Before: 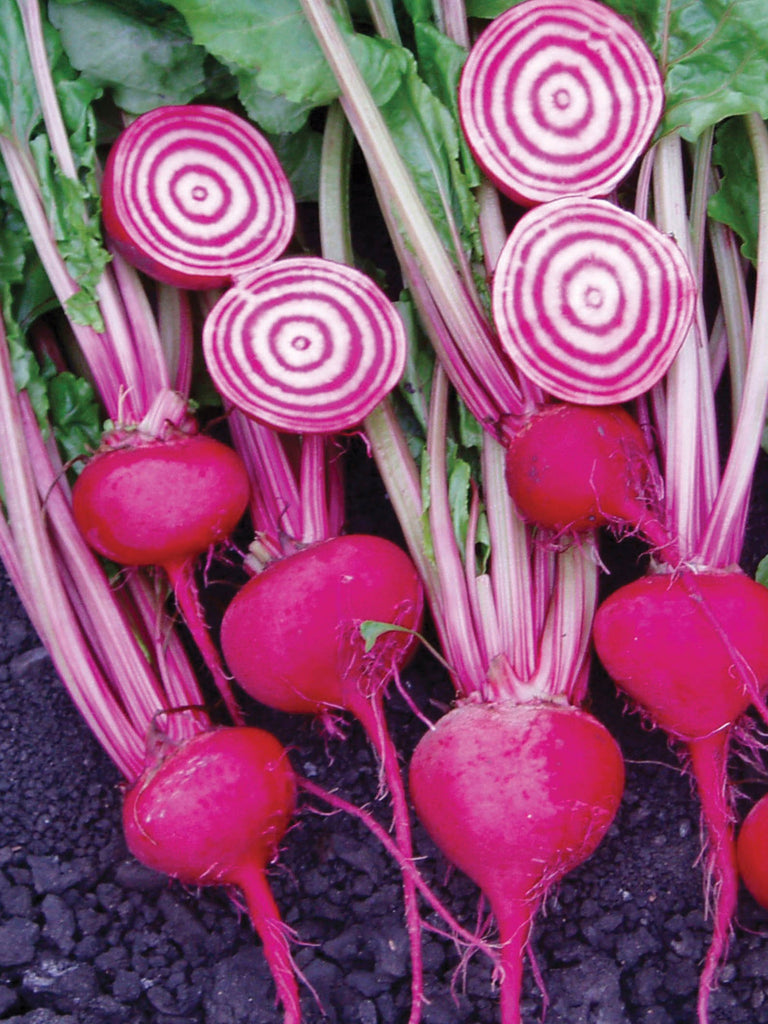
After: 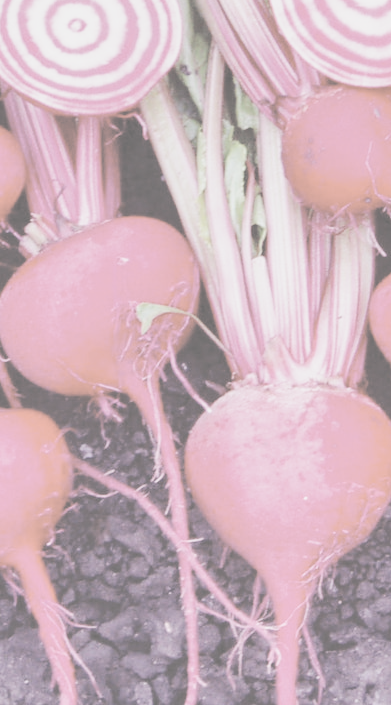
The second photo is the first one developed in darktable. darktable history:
crop and rotate: left 29.237%, top 31.152%, right 19.807%
base curve: curves: ch0 [(0, 0) (0.028, 0.03) (0.121, 0.232) (0.46, 0.748) (0.859, 0.968) (1, 1)], preserve colors none
local contrast: on, module defaults
contrast brightness saturation: contrast -0.32, brightness 0.75, saturation -0.78
rgb levels: mode RGB, independent channels, levels [[0, 0.474, 1], [0, 0.5, 1], [0, 0.5, 1]]
